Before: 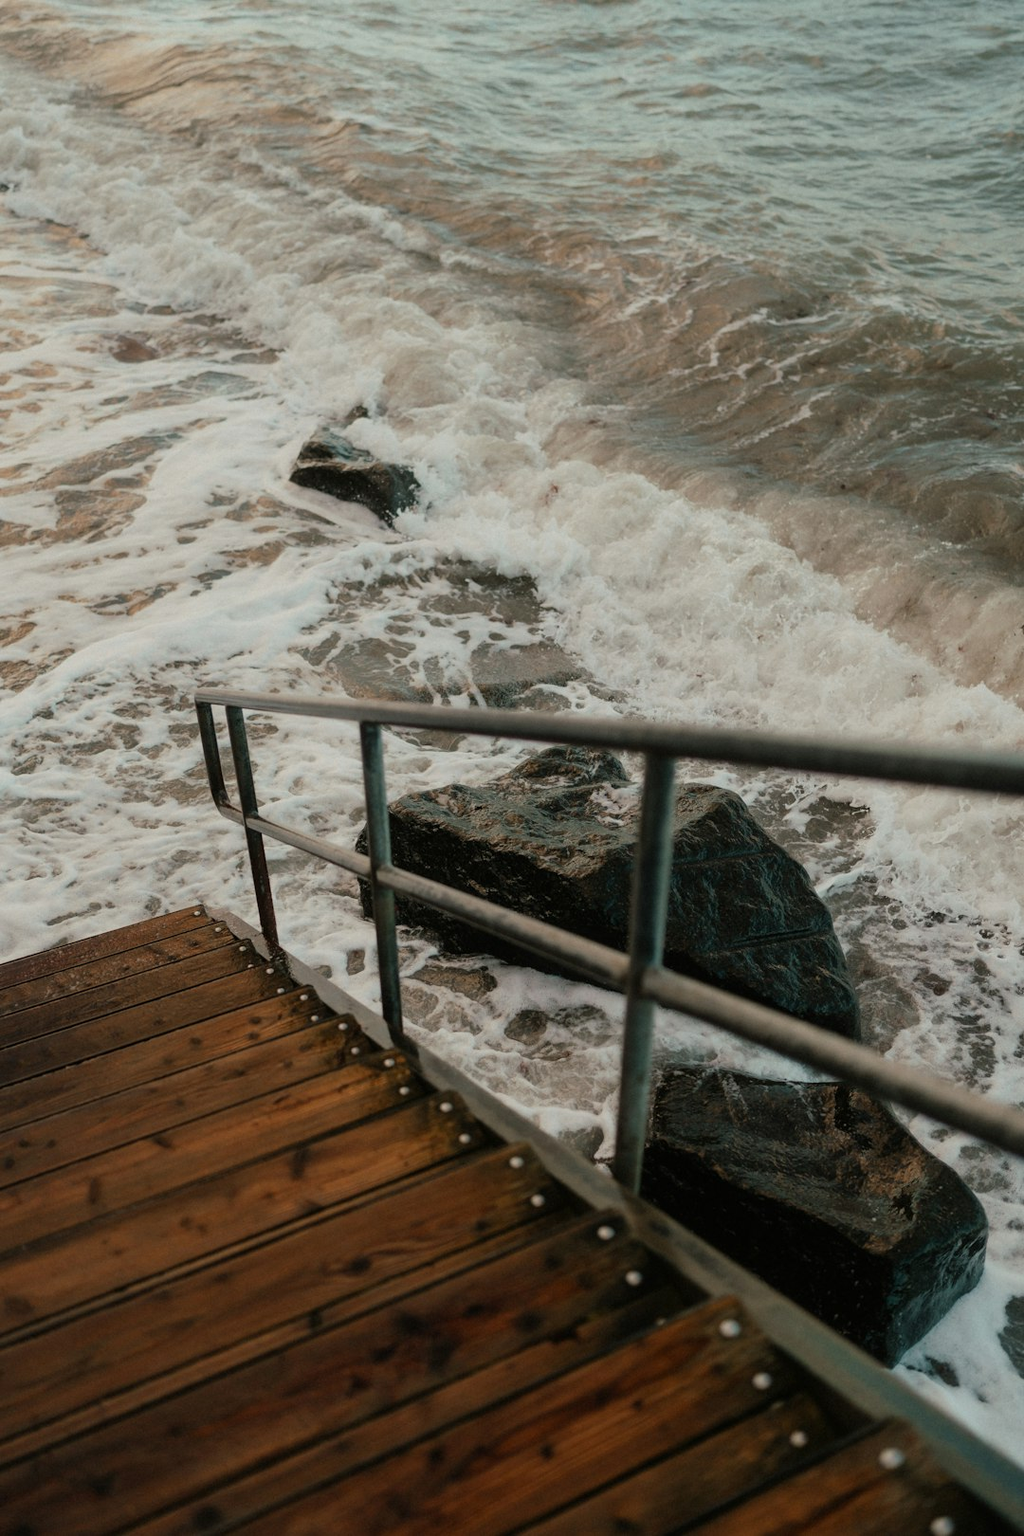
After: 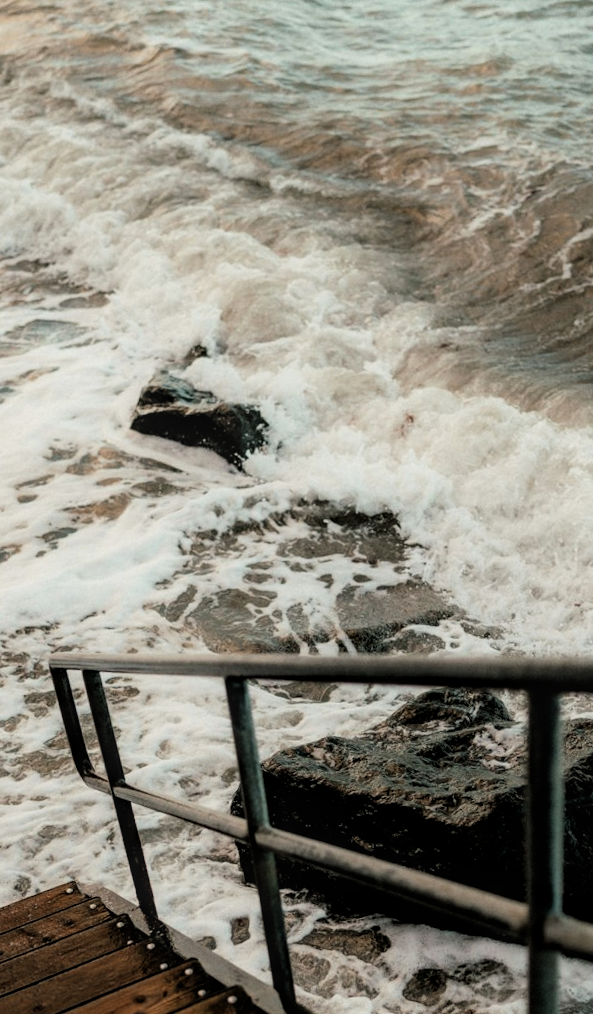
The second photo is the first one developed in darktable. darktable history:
crop: left 17.835%, top 7.675%, right 32.881%, bottom 32.213%
tone equalizer: -8 EV -0.001 EV, -7 EV 0.001 EV, -6 EV -0.002 EV, -5 EV -0.003 EV, -4 EV -0.062 EV, -3 EV -0.222 EV, -2 EV -0.267 EV, -1 EV 0.105 EV, +0 EV 0.303 EV
filmic rgb: black relative exposure -5 EV, white relative exposure 3.2 EV, hardness 3.42, contrast 1.2, highlights saturation mix -30%
rotate and perspective: rotation -4.2°, shear 0.006, automatic cropping off
exposure: exposure 0.207 EV, compensate highlight preservation false
local contrast: on, module defaults
